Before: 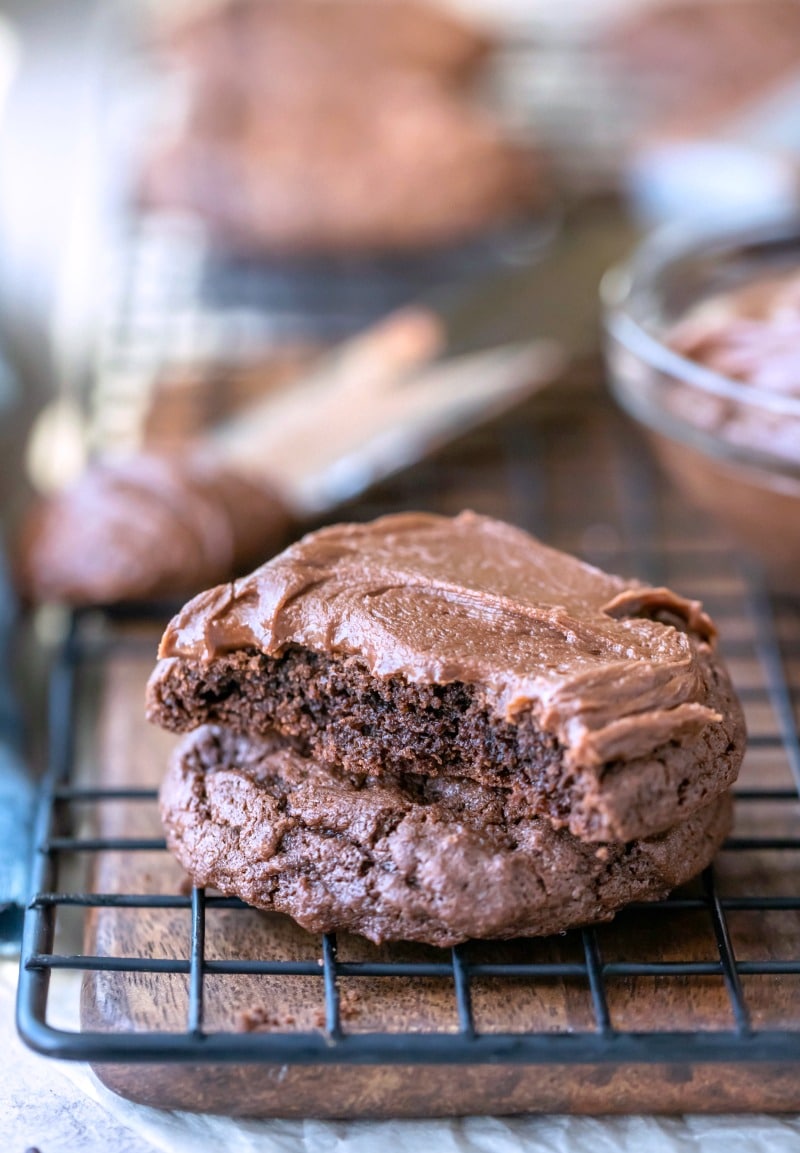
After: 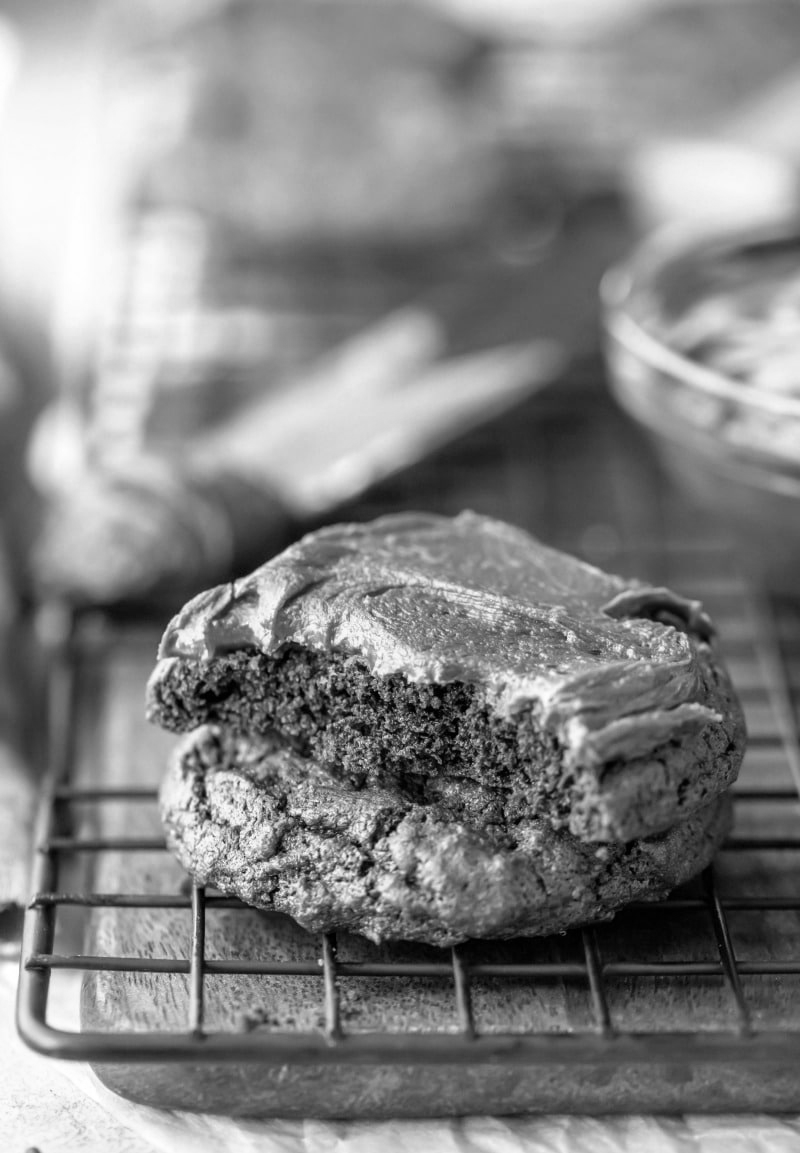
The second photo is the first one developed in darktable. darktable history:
color calibration: output gray [0.253, 0.26, 0.487, 0], x 0.369, y 0.382, temperature 4317.9 K
